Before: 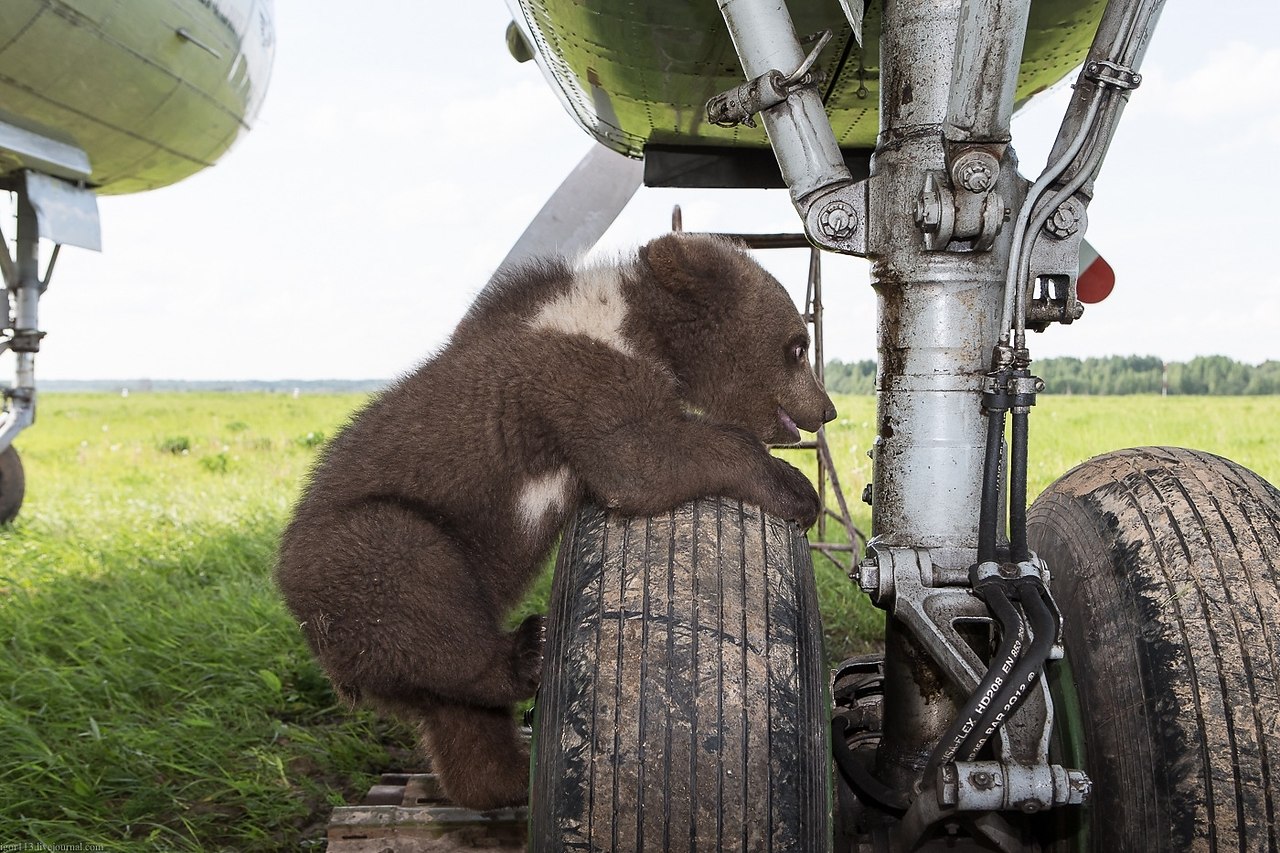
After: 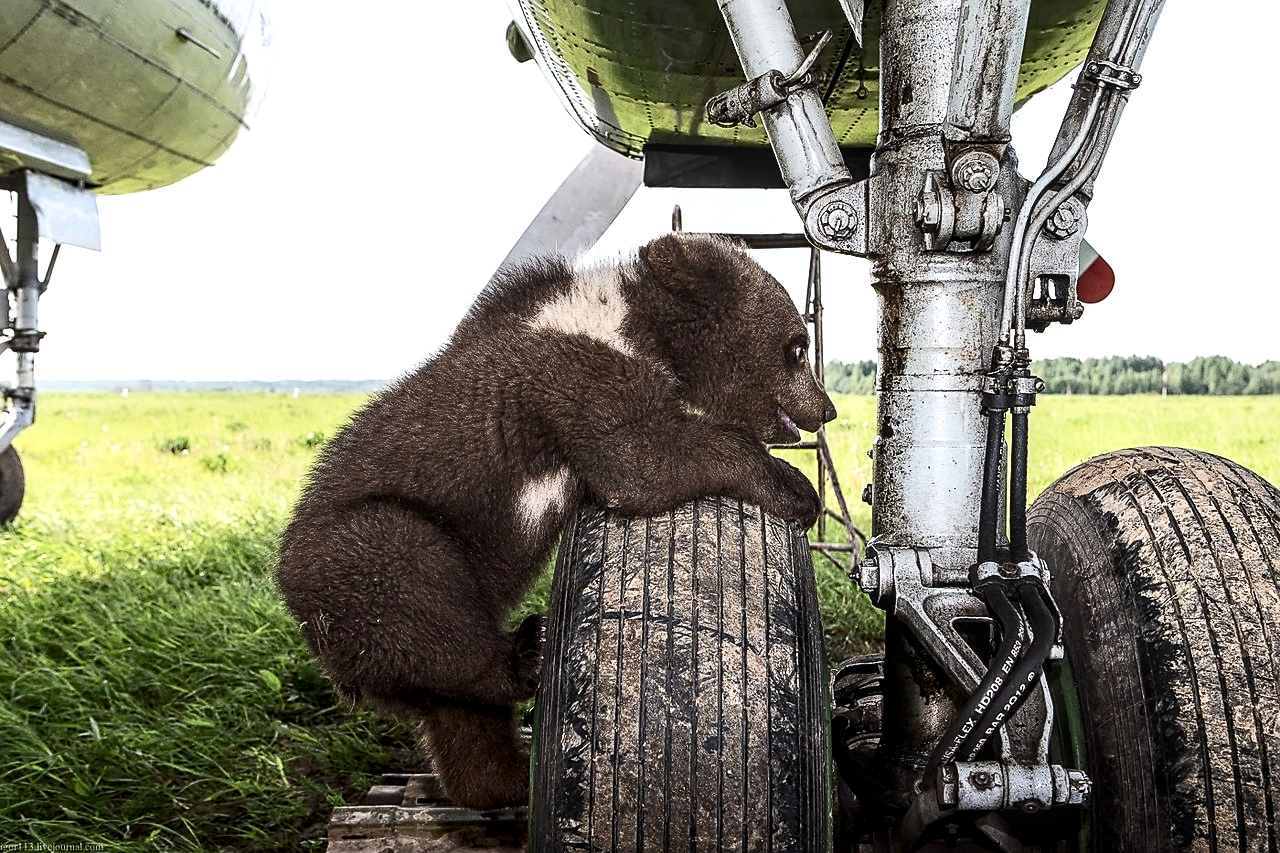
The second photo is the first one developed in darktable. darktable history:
contrast brightness saturation: contrast 0.284
local contrast: detail 130%
levels: levels [0.016, 0.484, 0.953]
sharpen: on, module defaults
